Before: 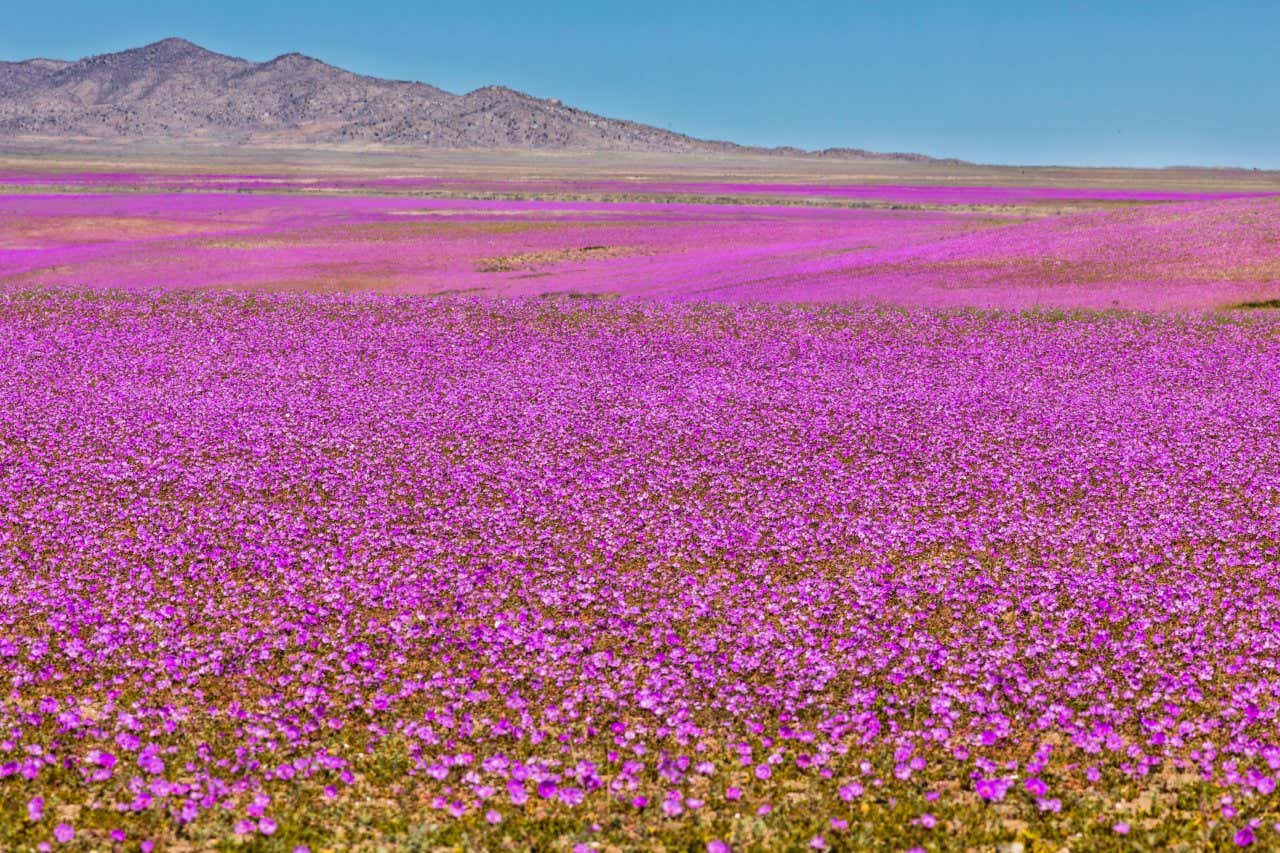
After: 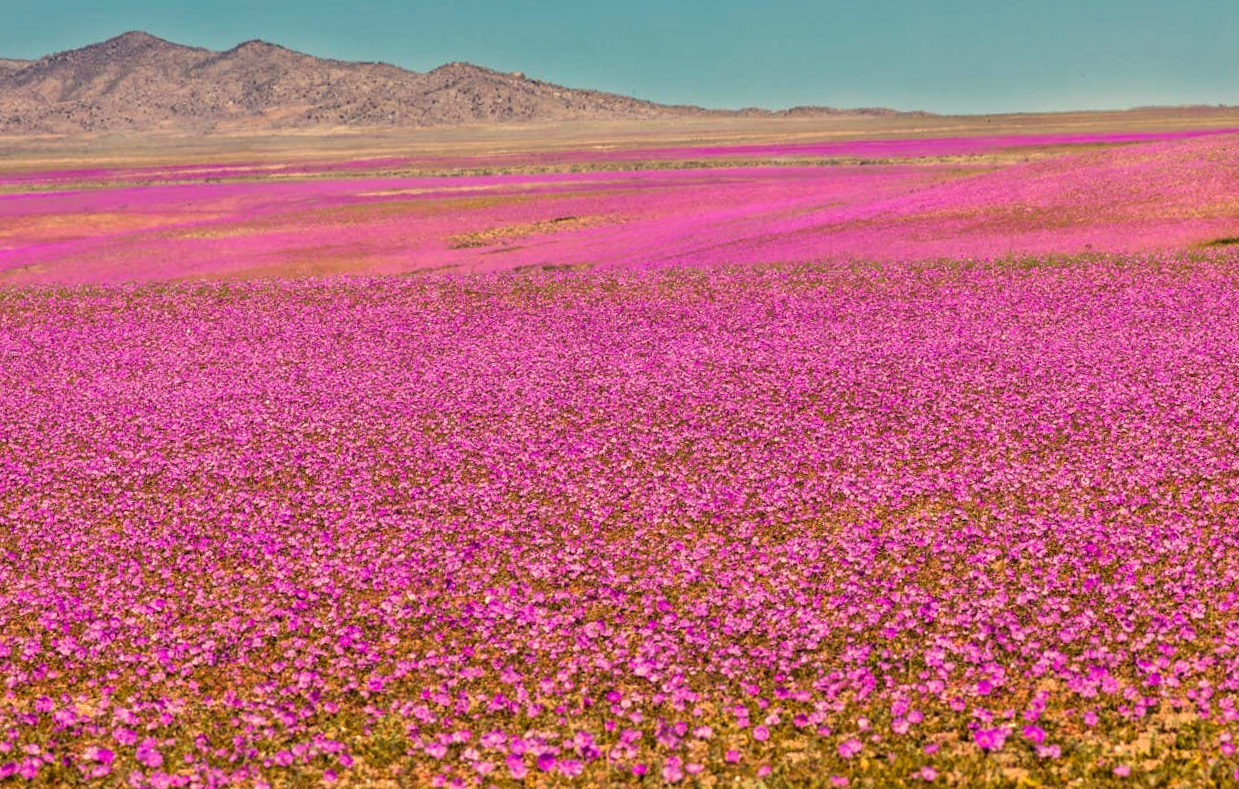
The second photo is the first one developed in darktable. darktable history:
white balance: red 1.123, blue 0.83
rotate and perspective: rotation -3°, crop left 0.031, crop right 0.968, crop top 0.07, crop bottom 0.93
